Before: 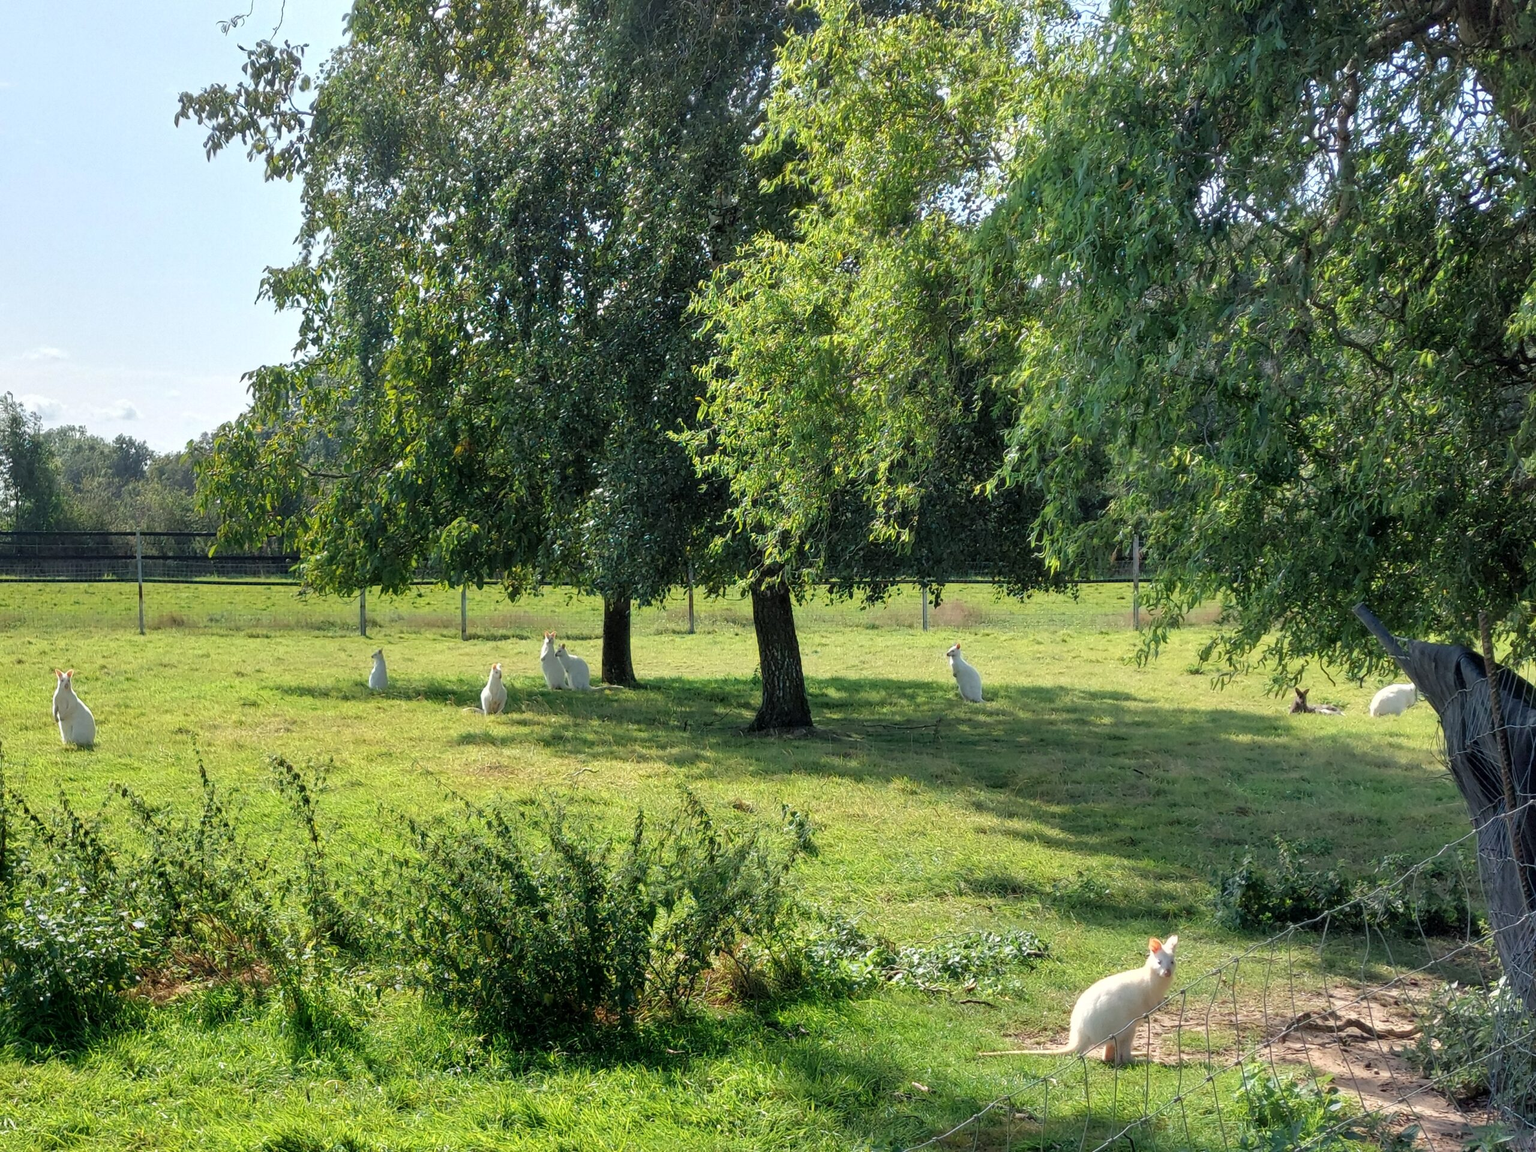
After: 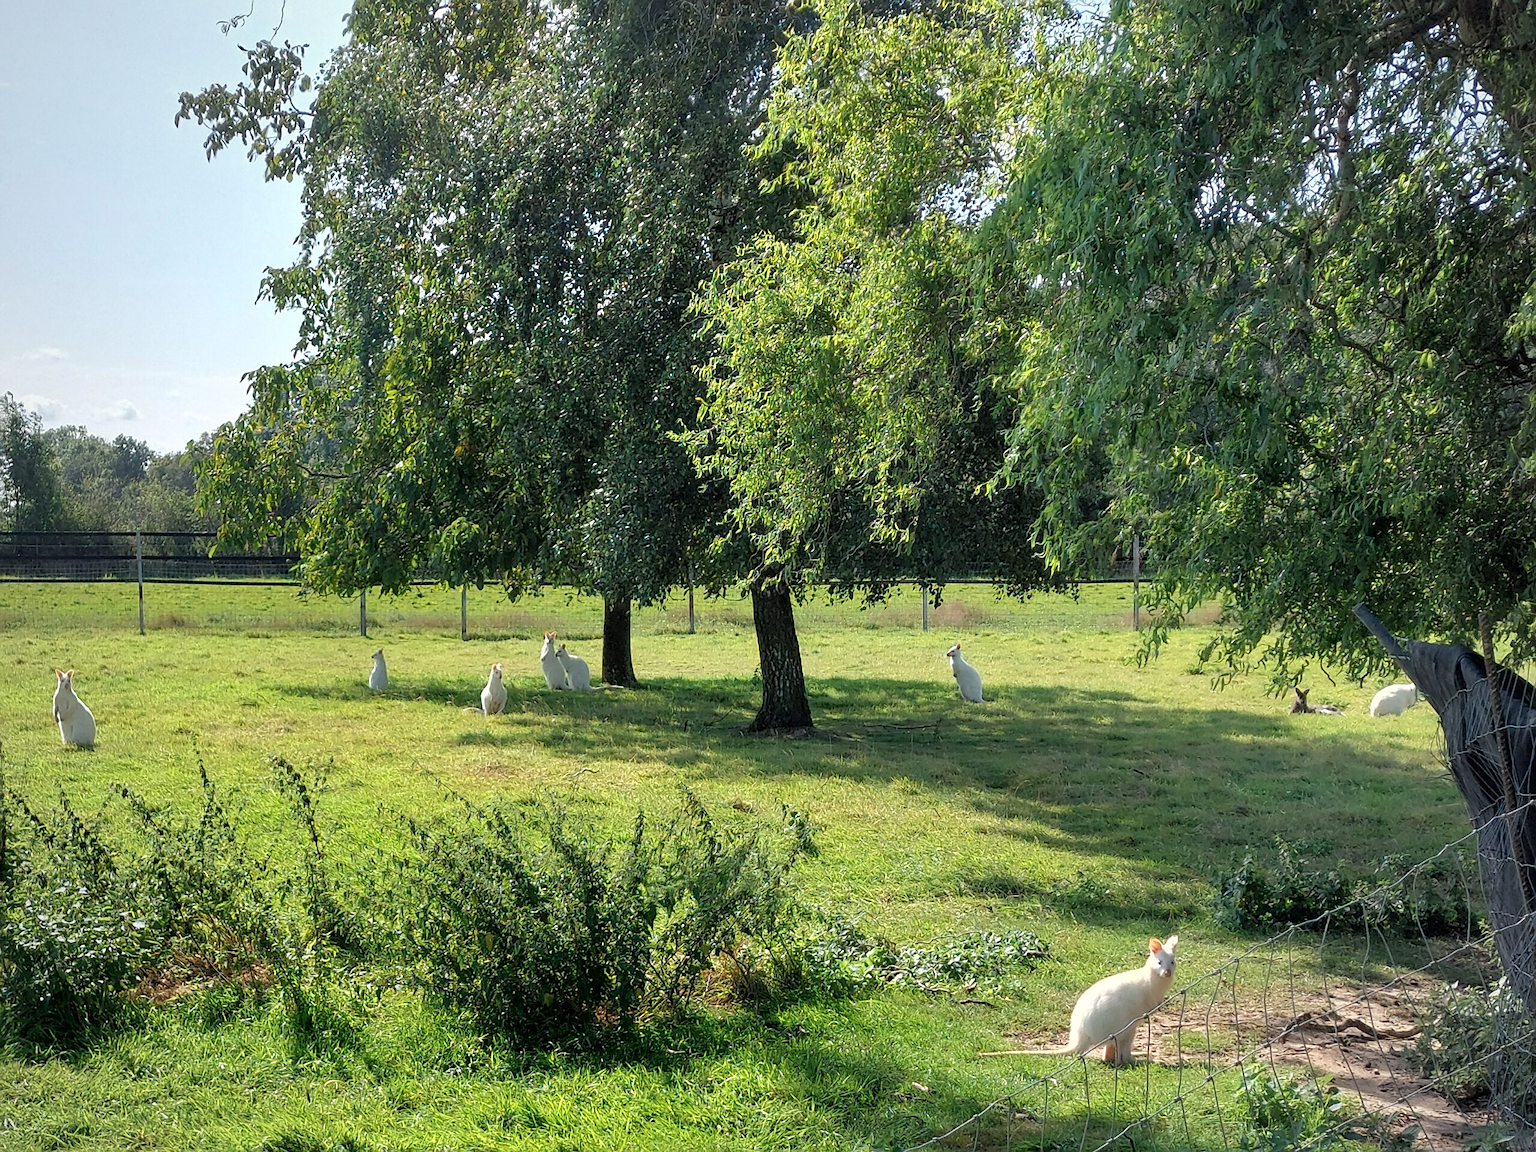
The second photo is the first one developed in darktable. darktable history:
sharpen: on, module defaults
vignetting: fall-off radius 93.87%
